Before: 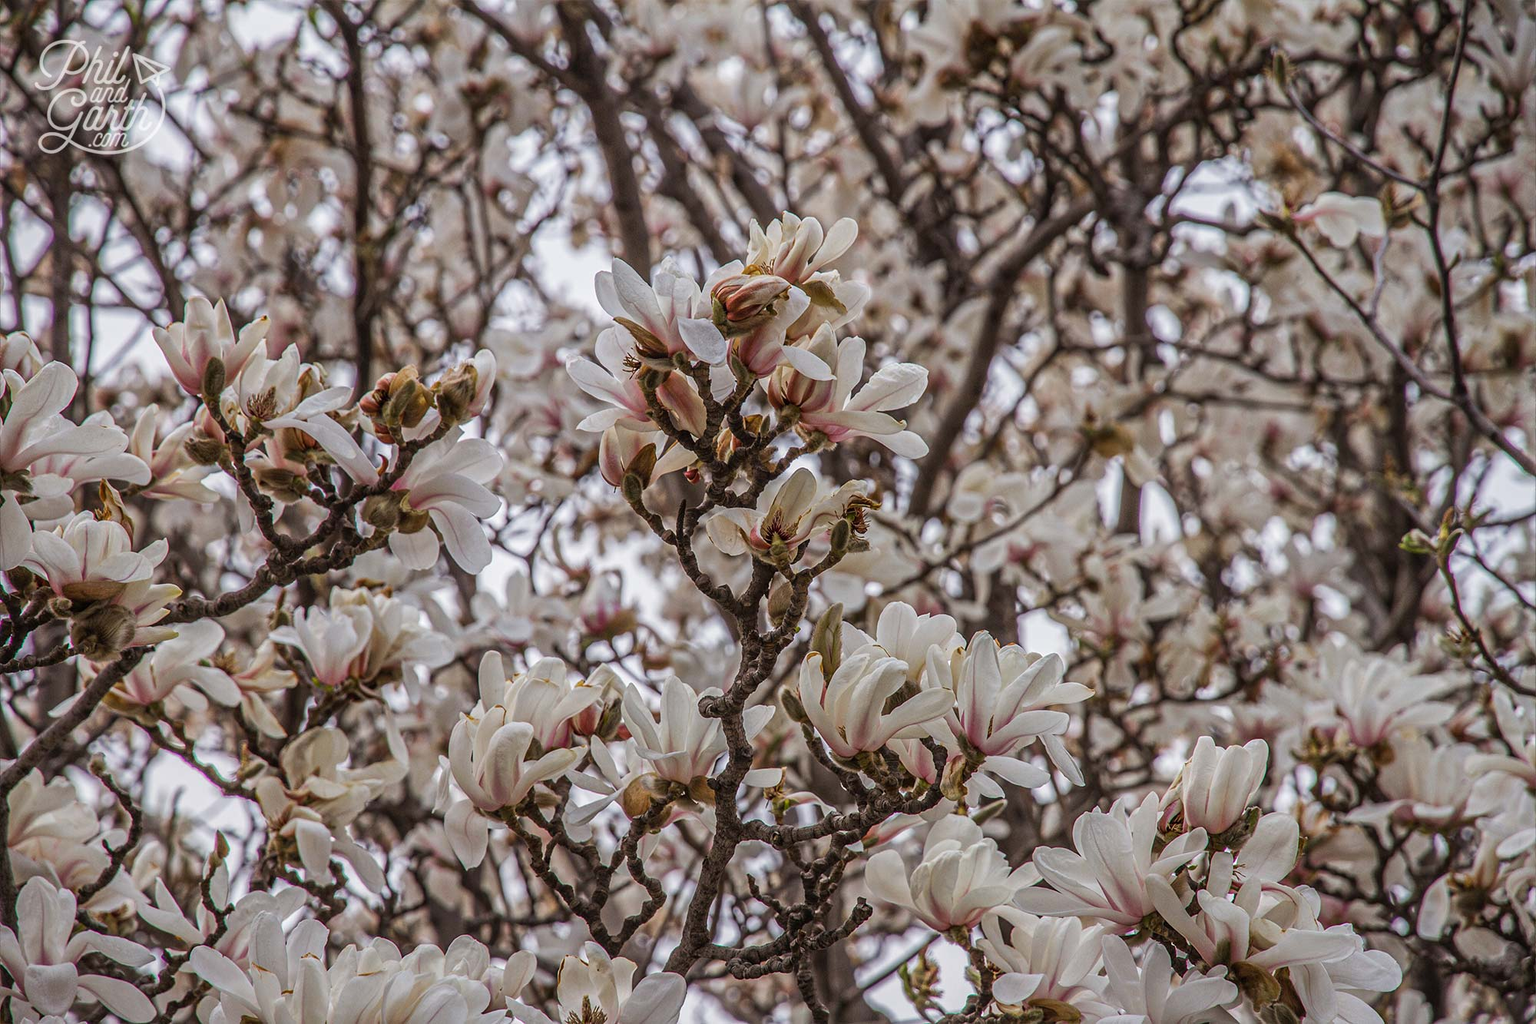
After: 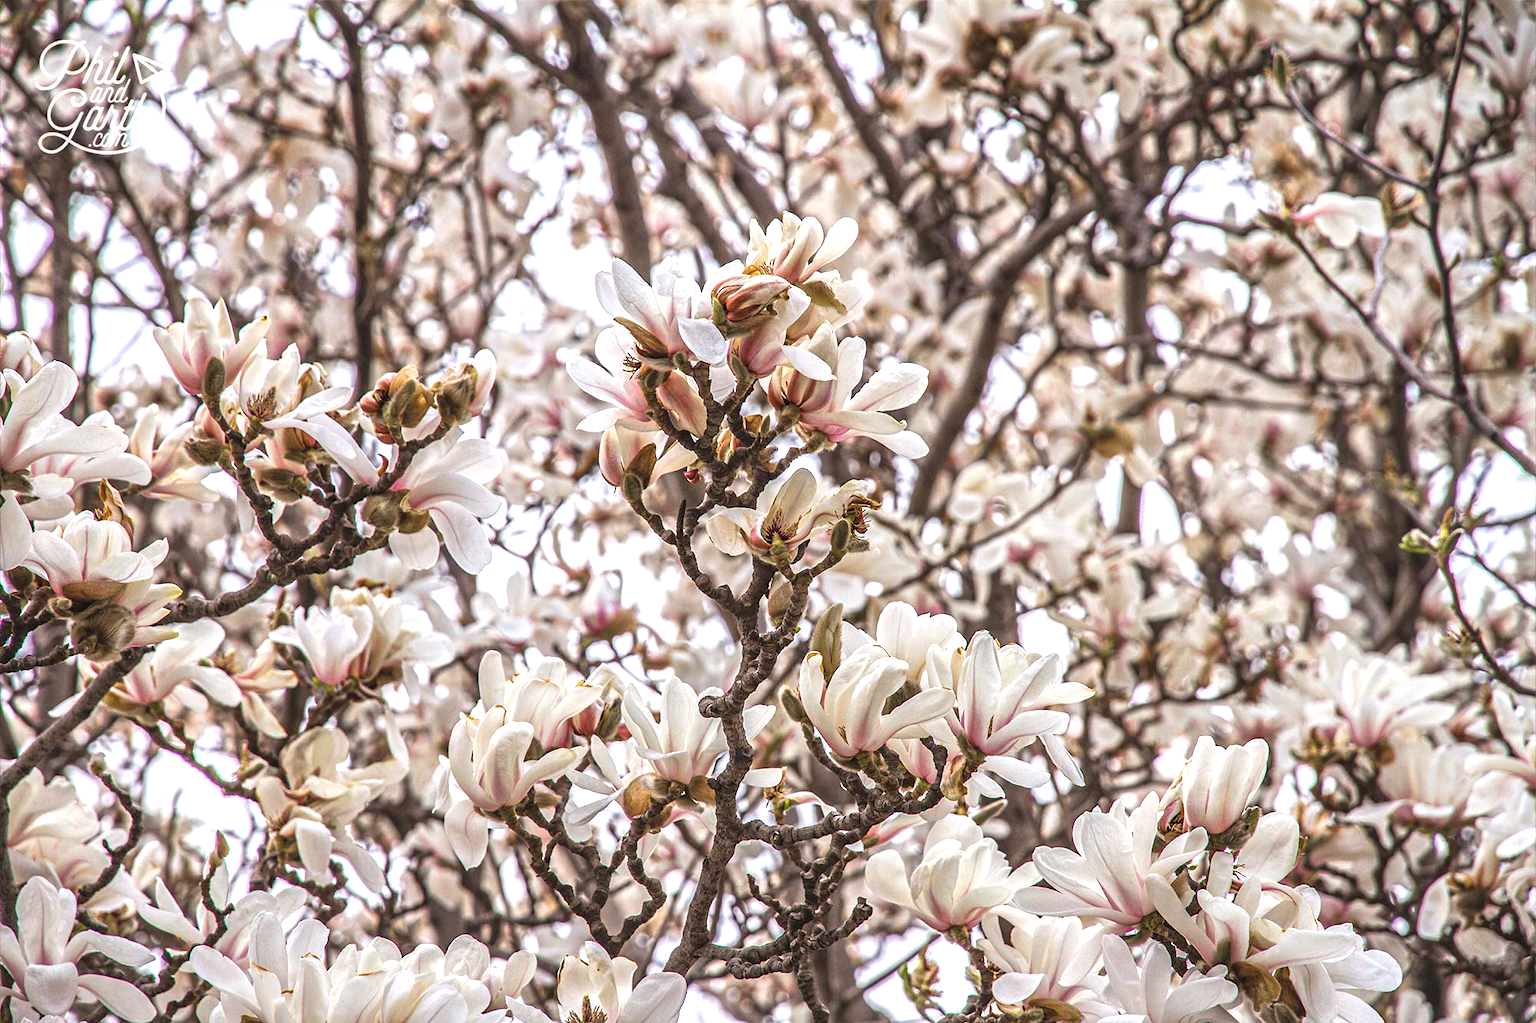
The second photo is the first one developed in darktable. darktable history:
exposure: black level correction -0.002, exposure 1.109 EV, compensate exposure bias true, compensate highlight preservation false
